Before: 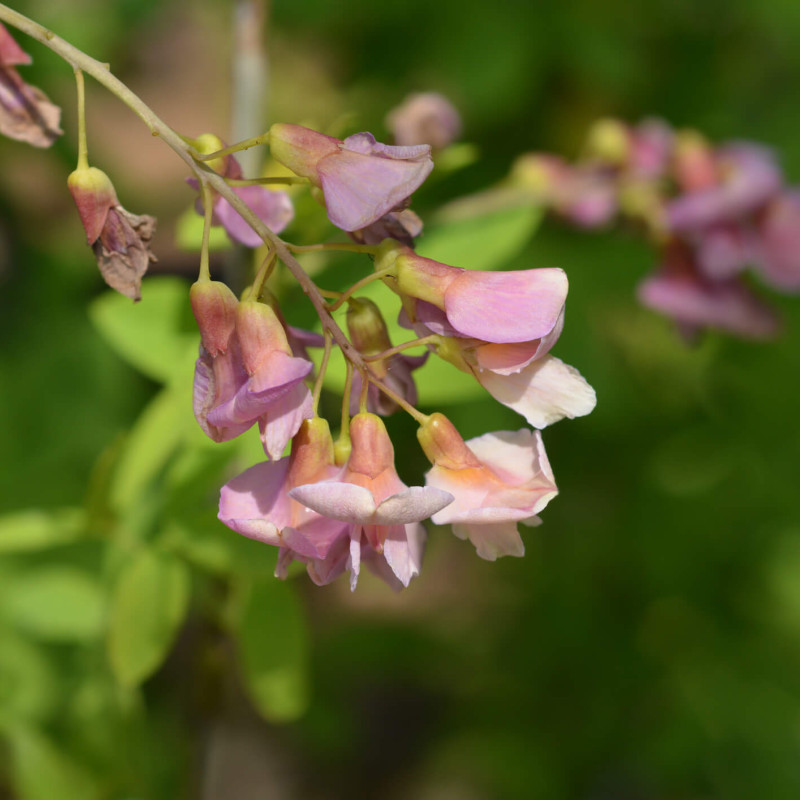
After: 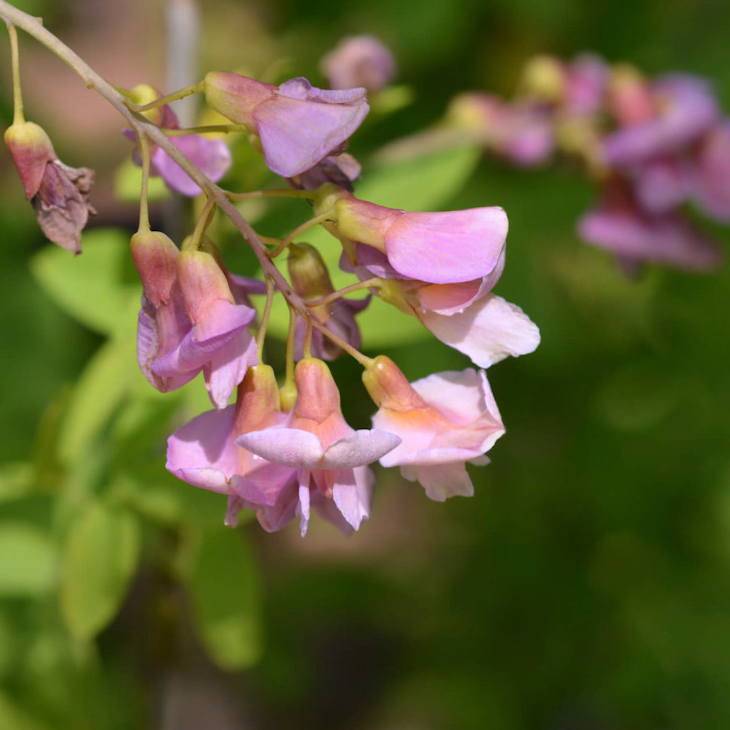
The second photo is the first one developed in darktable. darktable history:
white balance: red 1.042, blue 1.17
crop and rotate: angle 1.96°, left 5.673%, top 5.673%
